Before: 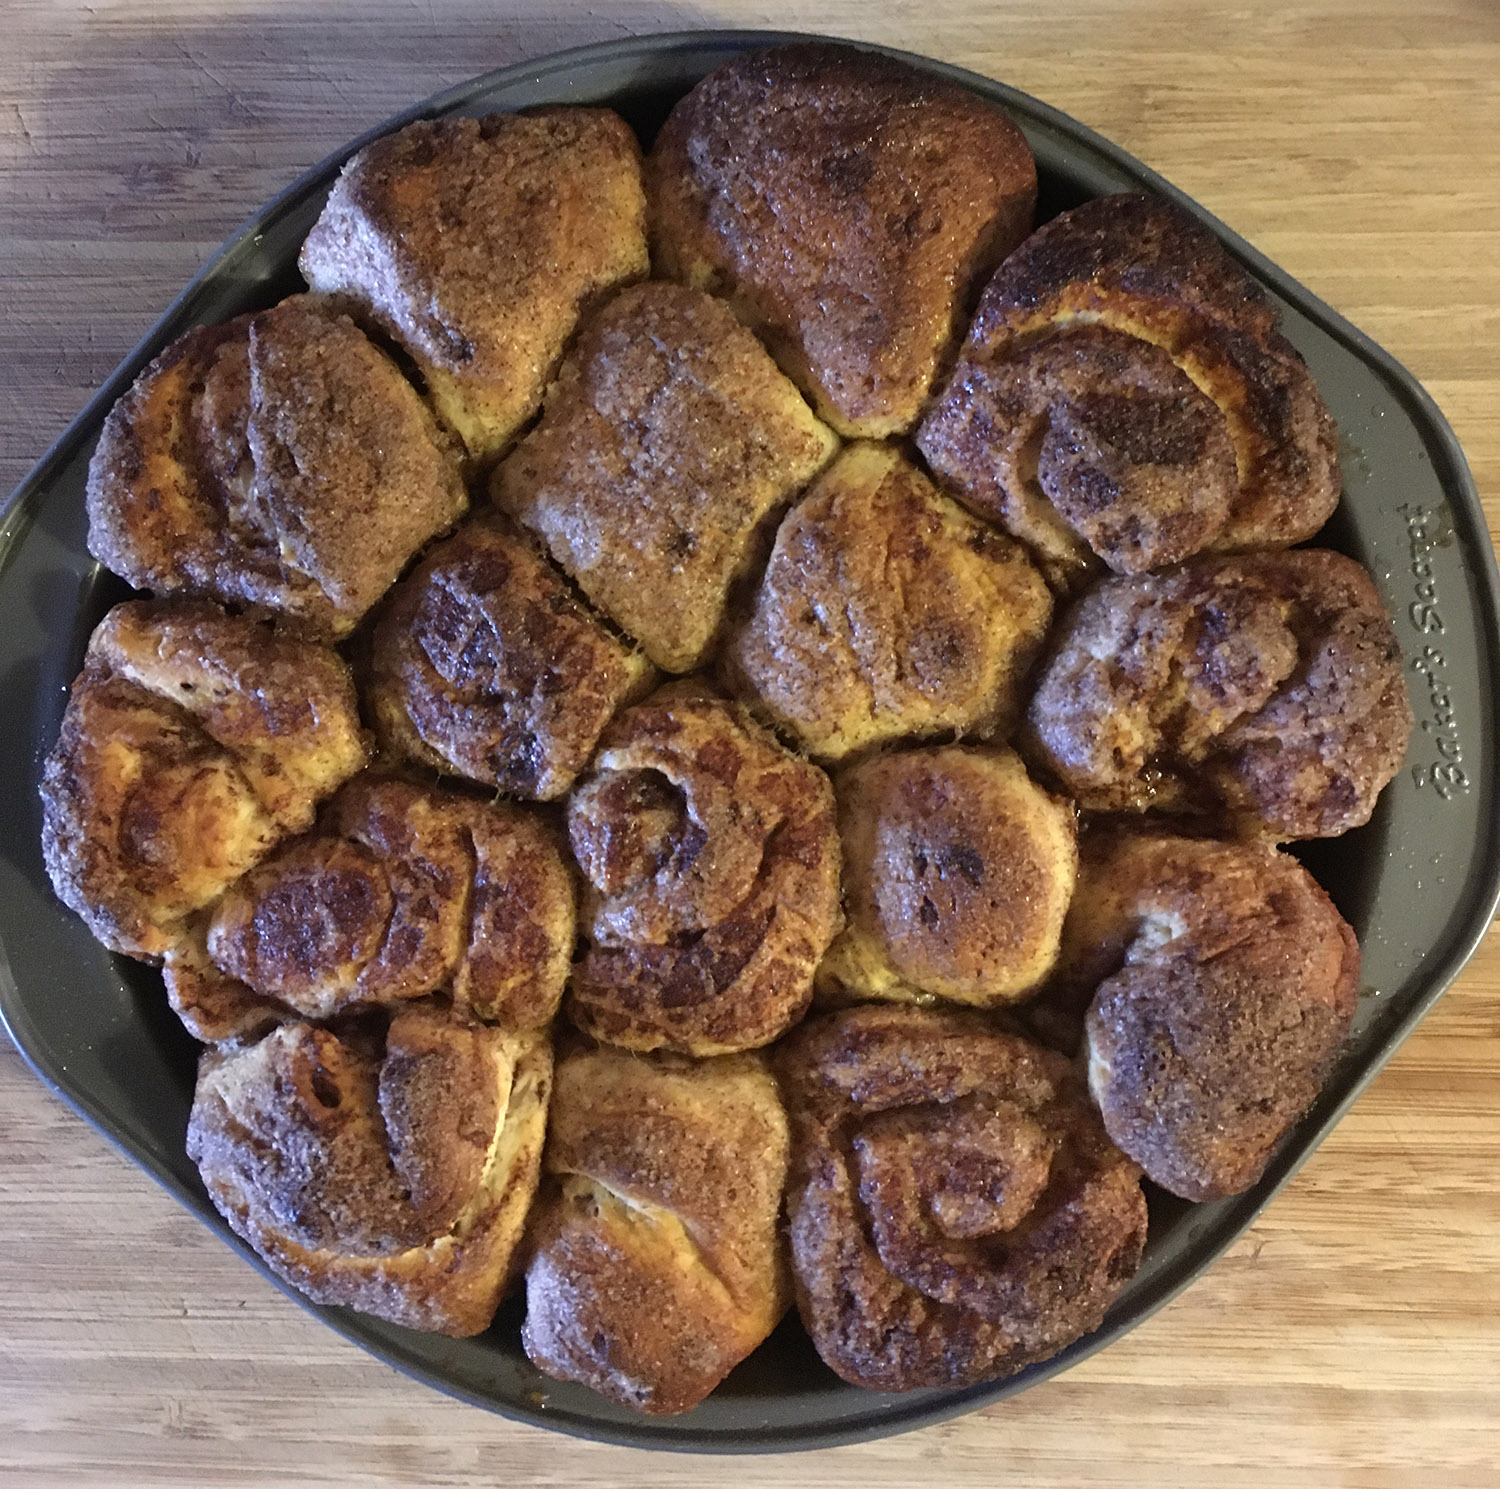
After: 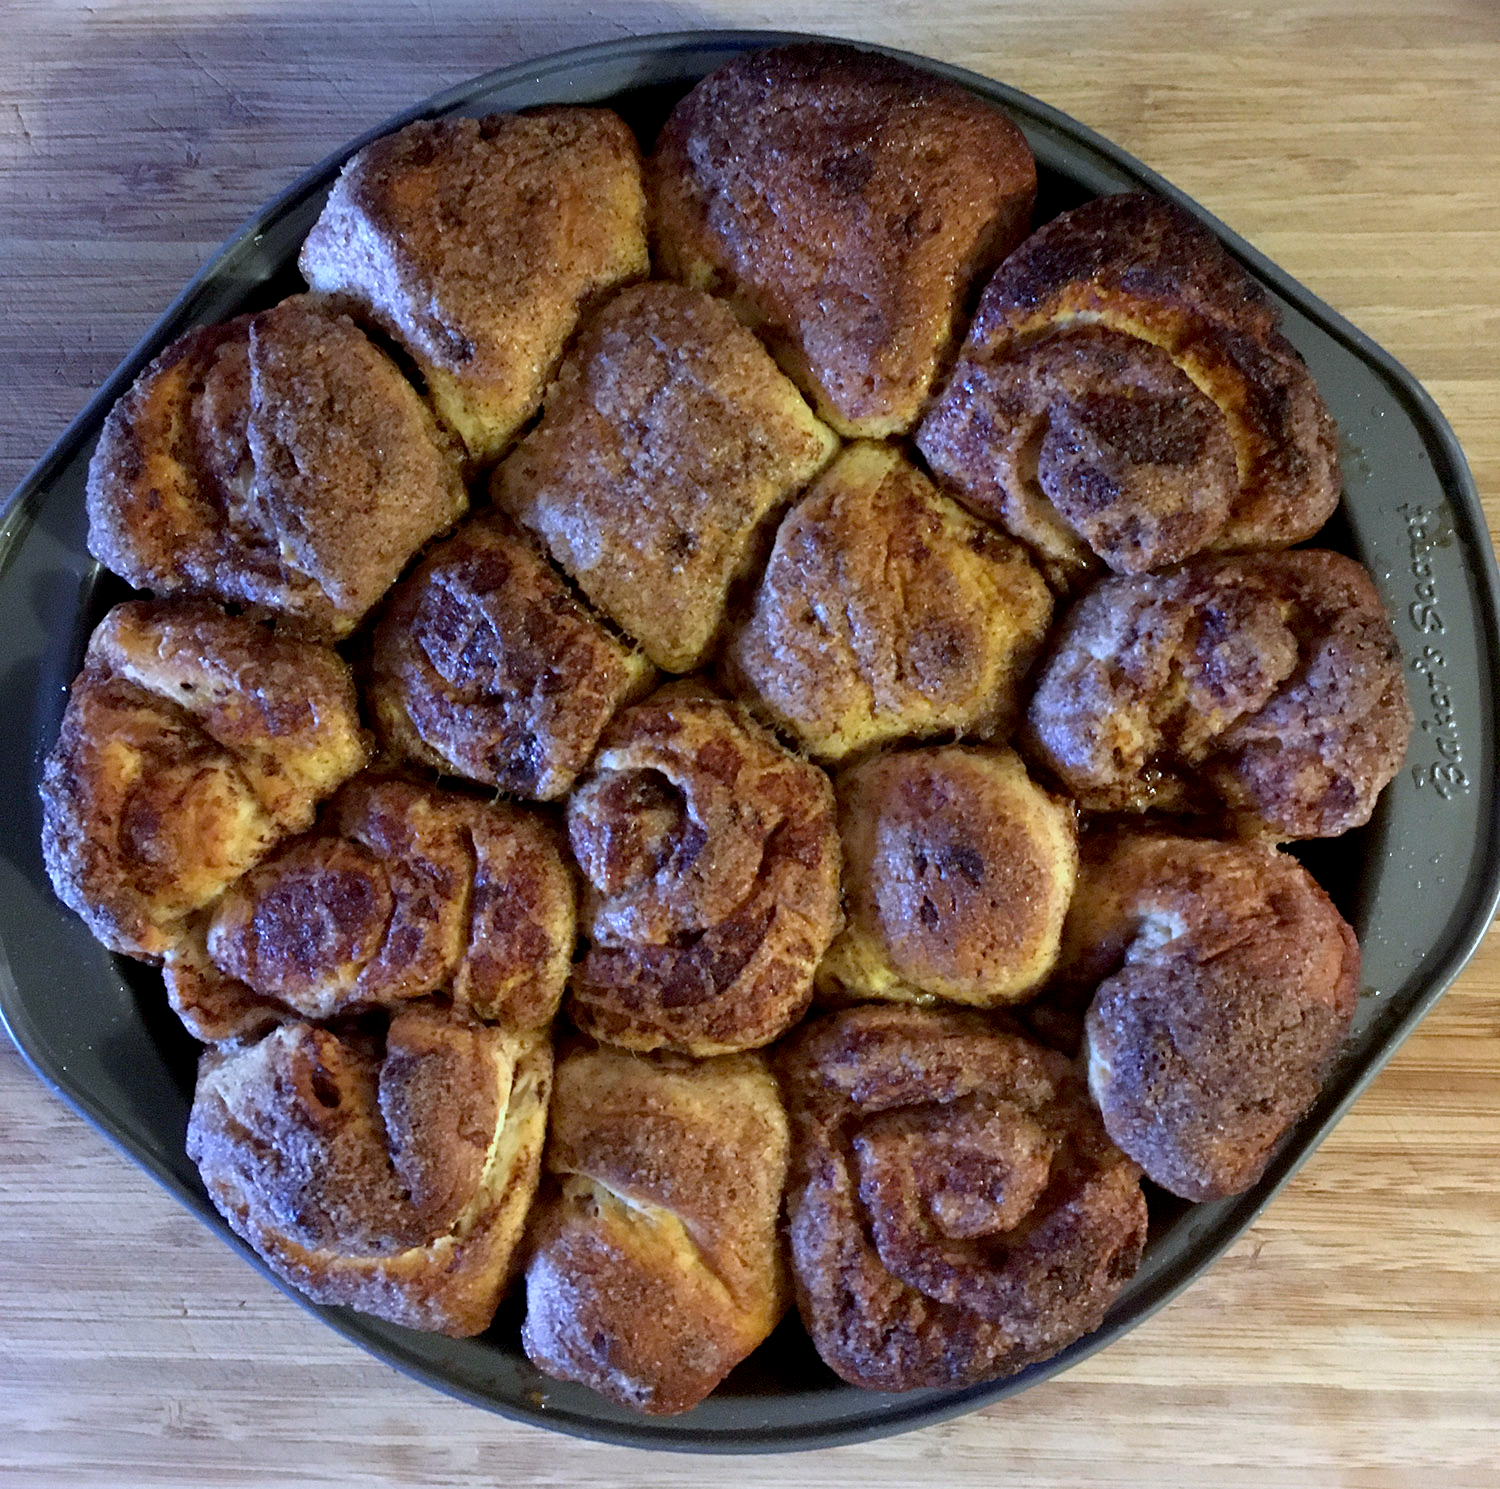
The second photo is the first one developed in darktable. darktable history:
grain: coarseness 14.57 ISO, strength 8.8%
white balance: red 0.926, green 1.003, blue 1.133
exposure: black level correction 0.009, exposure 0.014 EV, compensate highlight preservation false
